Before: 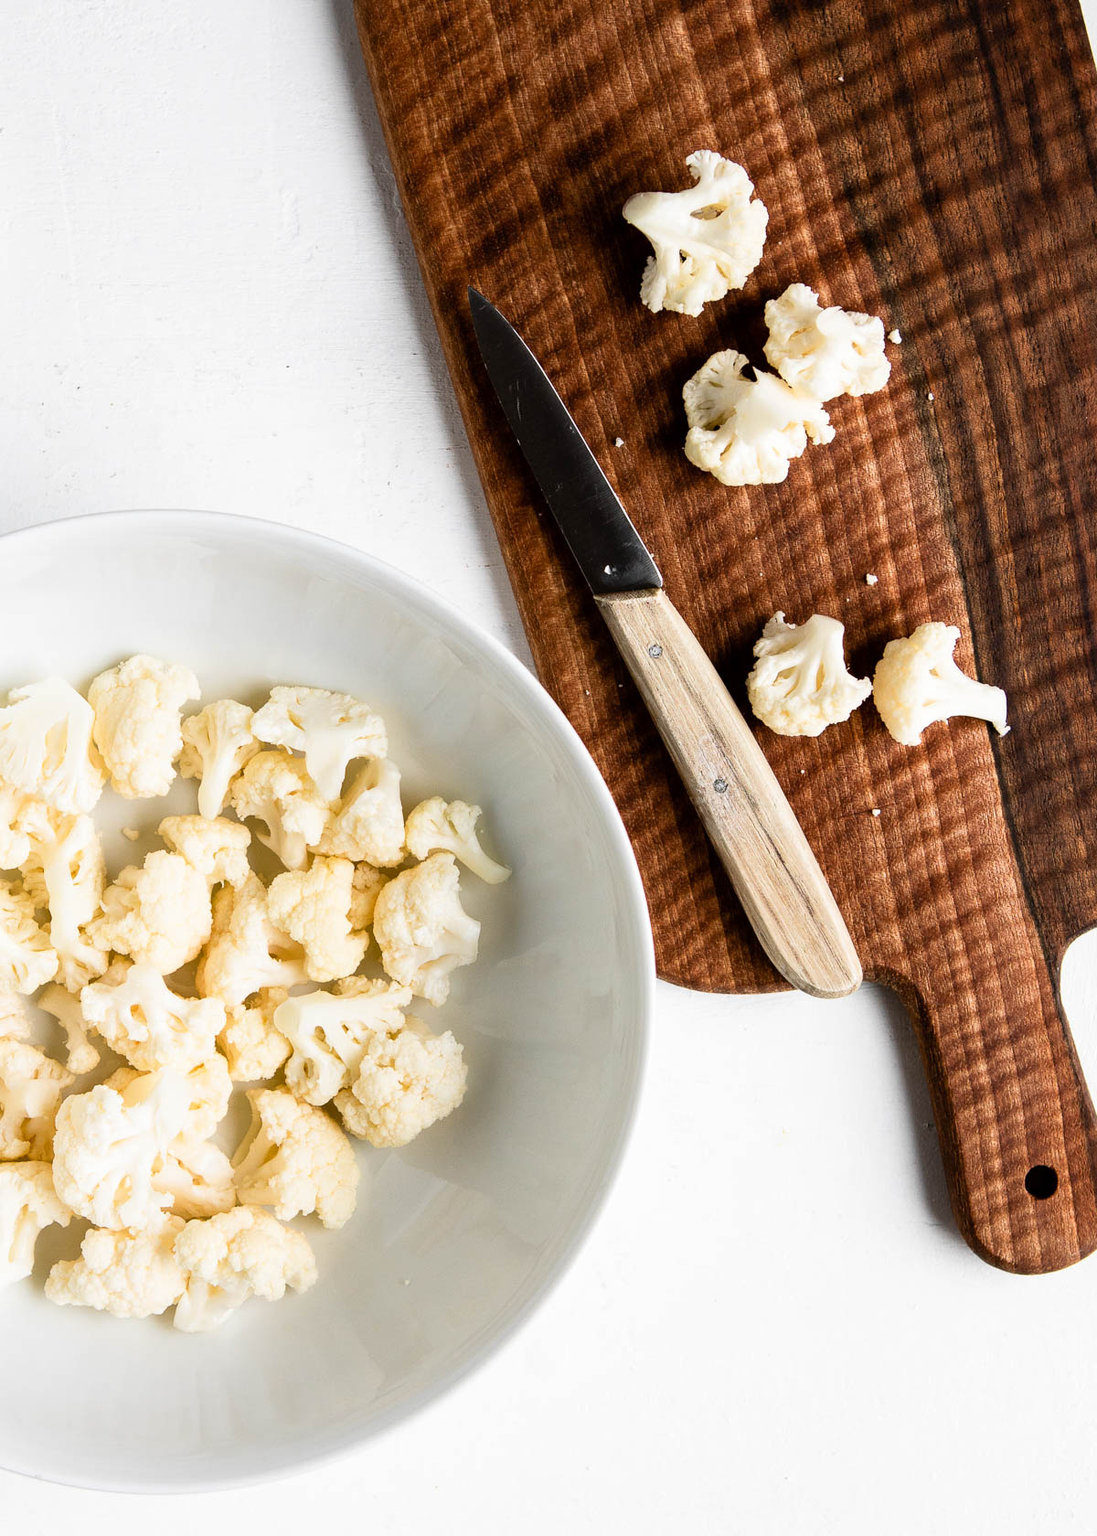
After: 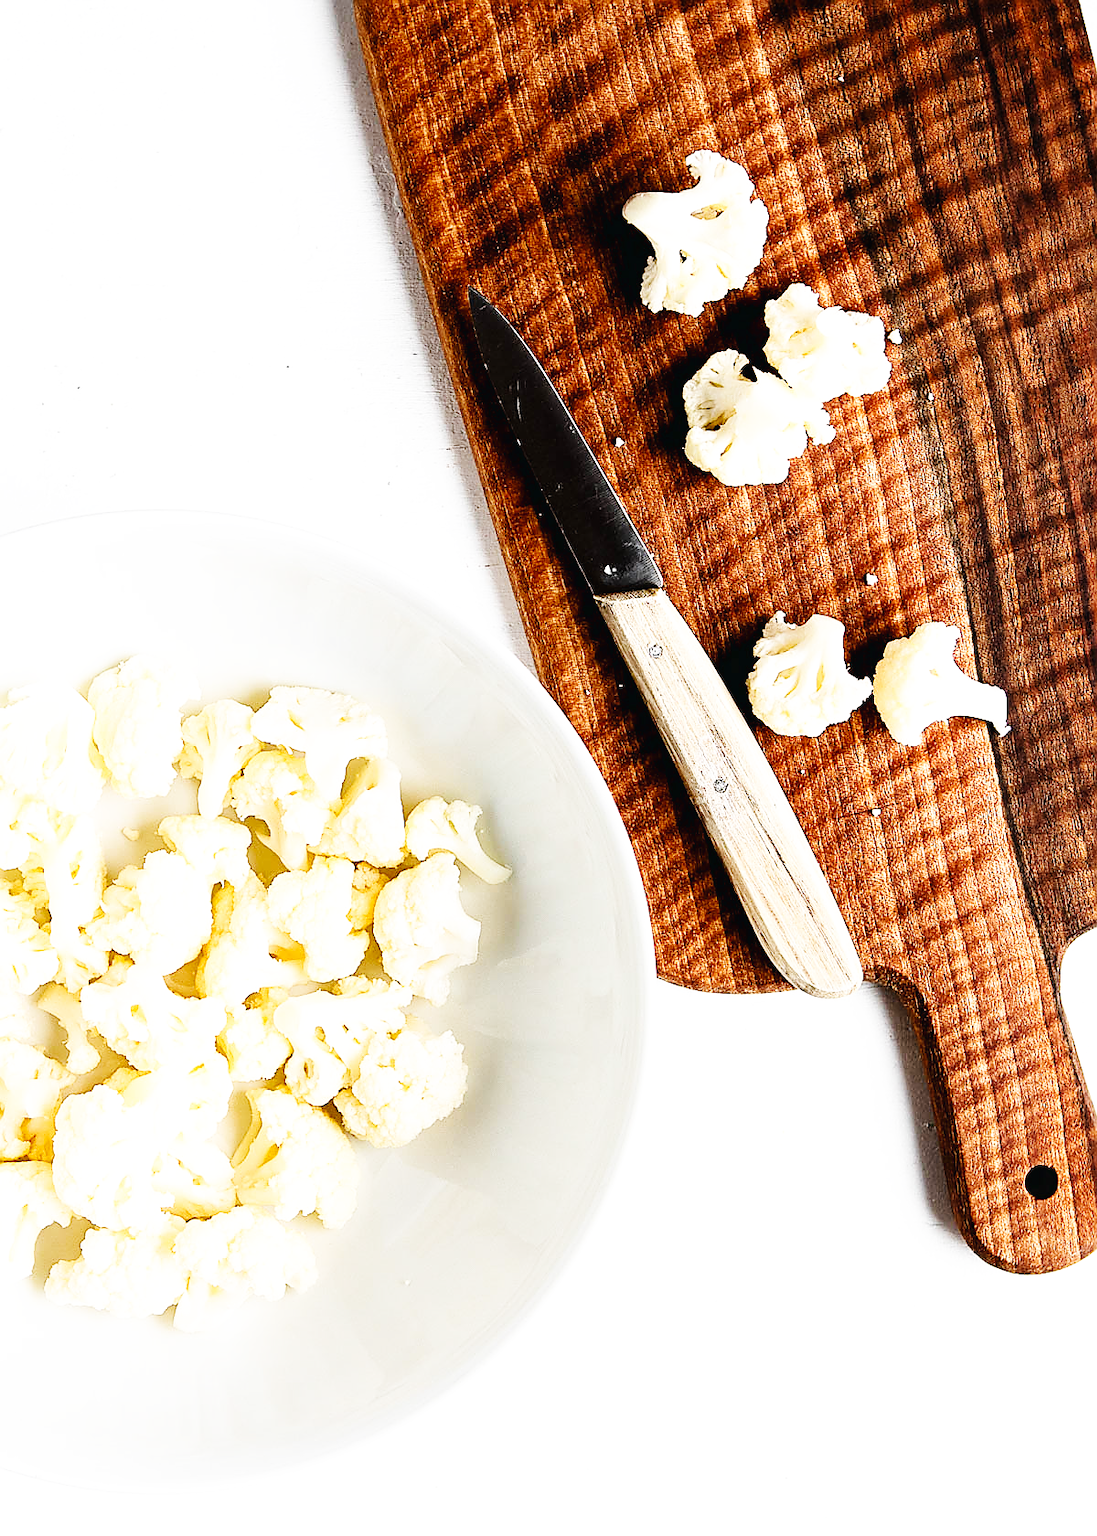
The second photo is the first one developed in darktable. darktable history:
base curve: curves: ch0 [(0, 0.003) (0.001, 0.002) (0.006, 0.004) (0.02, 0.022) (0.048, 0.086) (0.094, 0.234) (0.162, 0.431) (0.258, 0.629) (0.385, 0.8) (0.548, 0.918) (0.751, 0.988) (1, 1)], preserve colors none
sharpen: radius 1.4, amount 1.25, threshold 0.7
